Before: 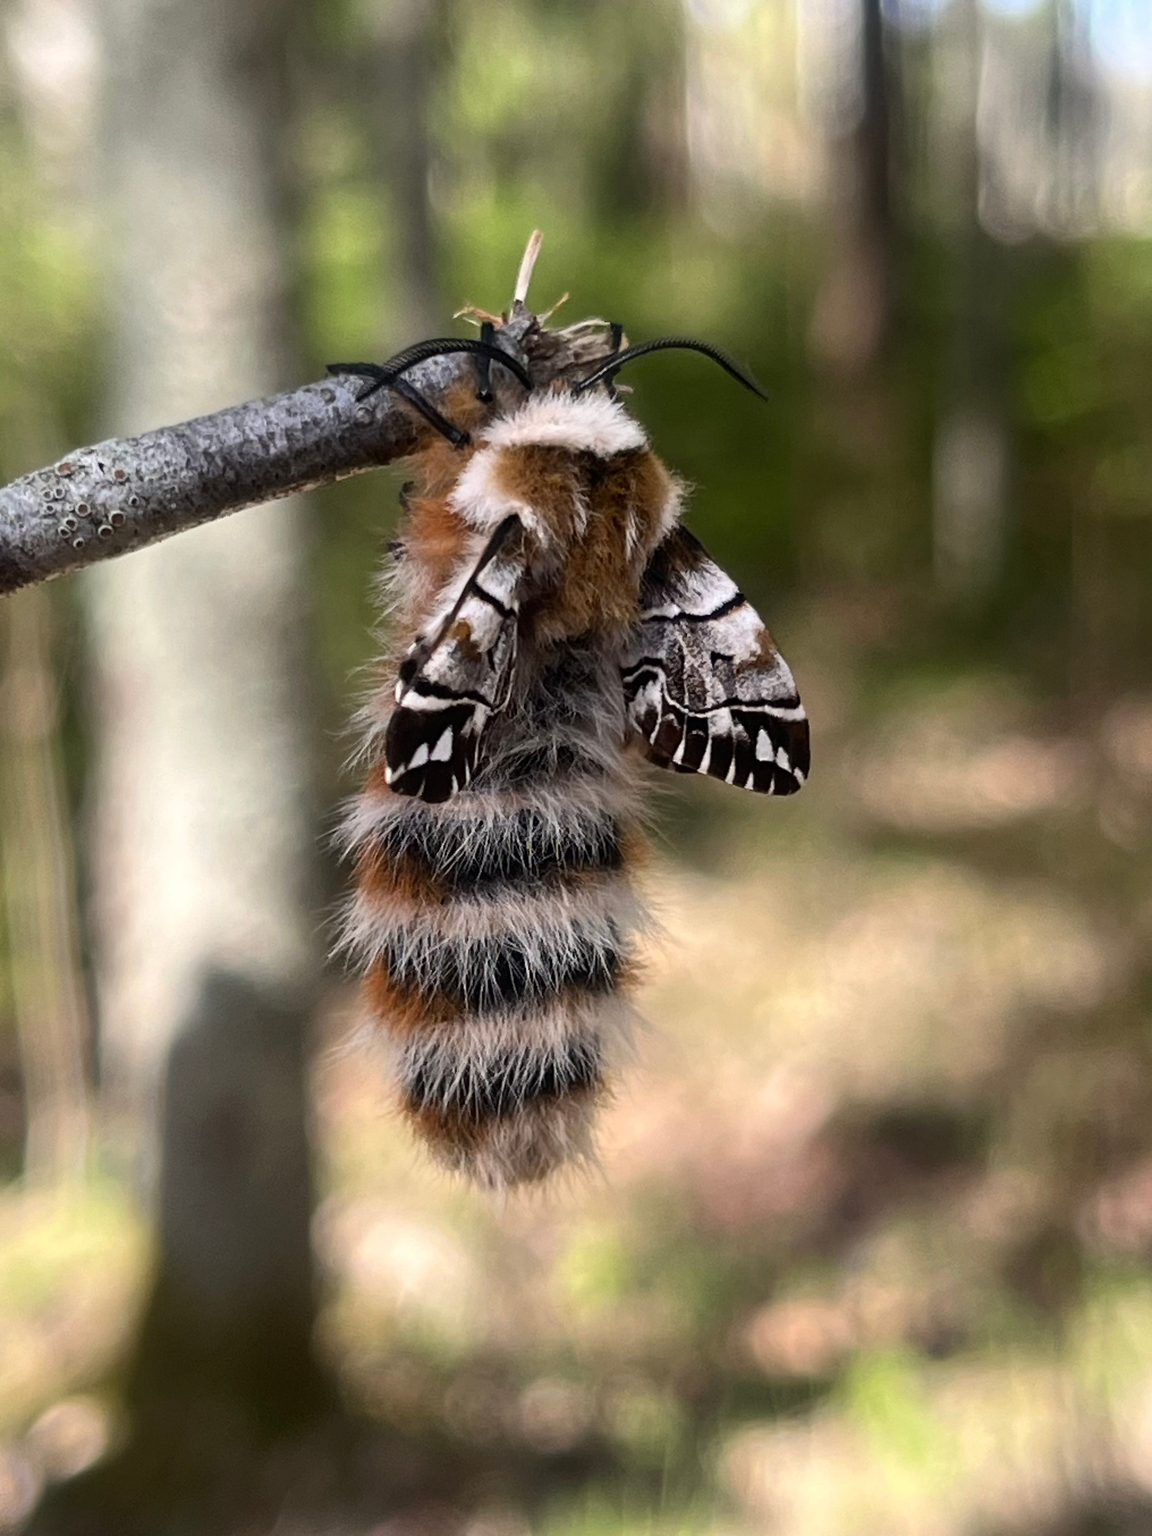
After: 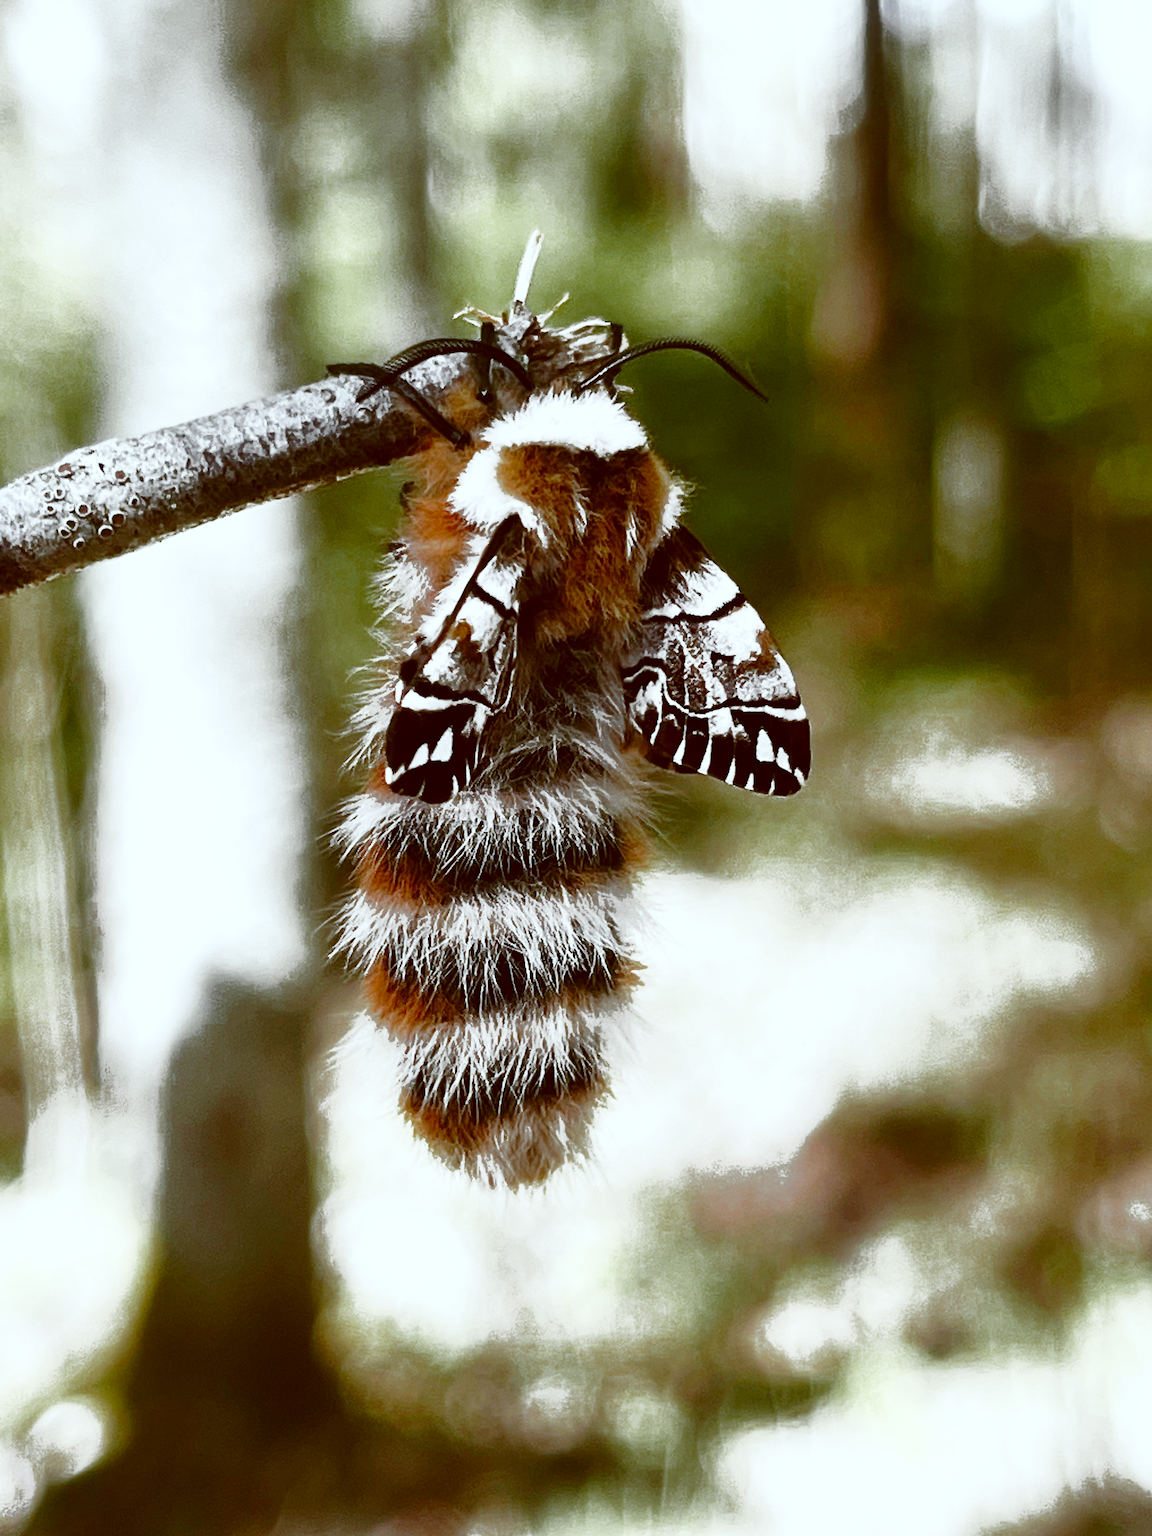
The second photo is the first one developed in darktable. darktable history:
base curve: curves: ch0 [(0, 0) (0.026, 0.03) (0.109, 0.232) (0.351, 0.748) (0.669, 0.968) (1, 1)], preserve colors none
color zones: curves: ch0 [(0.004, 0.388) (0.125, 0.392) (0.25, 0.404) (0.375, 0.5) (0.5, 0.5) (0.625, 0.5) (0.75, 0.5) (0.875, 0.5)]; ch1 [(0, 0.5) (0.125, 0.5) (0.25, 0.5) (0.375, 0.124) (0.524, 0.124) (0.645, 0.128) (0.789, 0.132) (0.914, 0.096) (0.998, 0.068)], process mode strong
color correction: highlights a* -14.24, highlights b* -16.42, shadows a* 10.83, shadows b* 28.84
sharpen: on, module defaults
